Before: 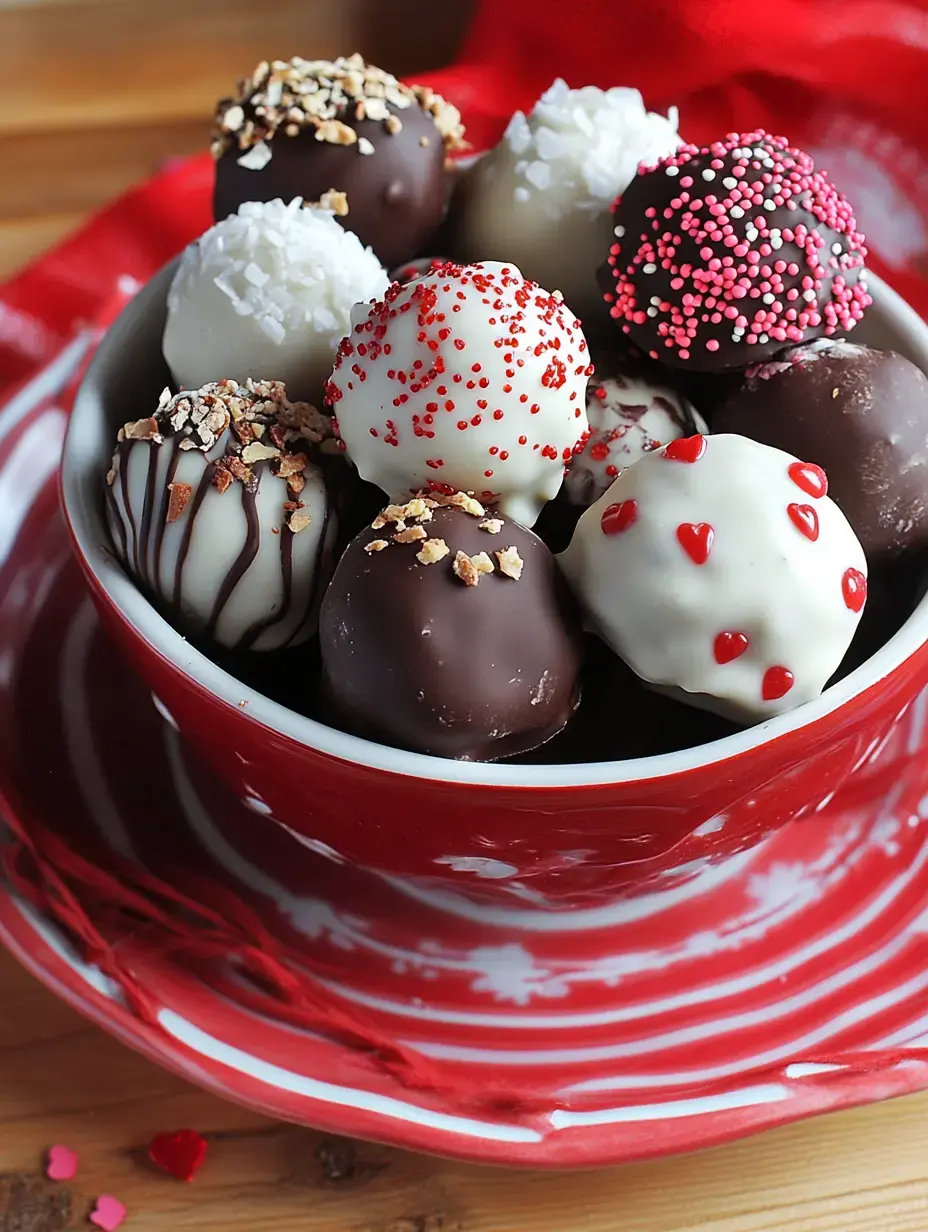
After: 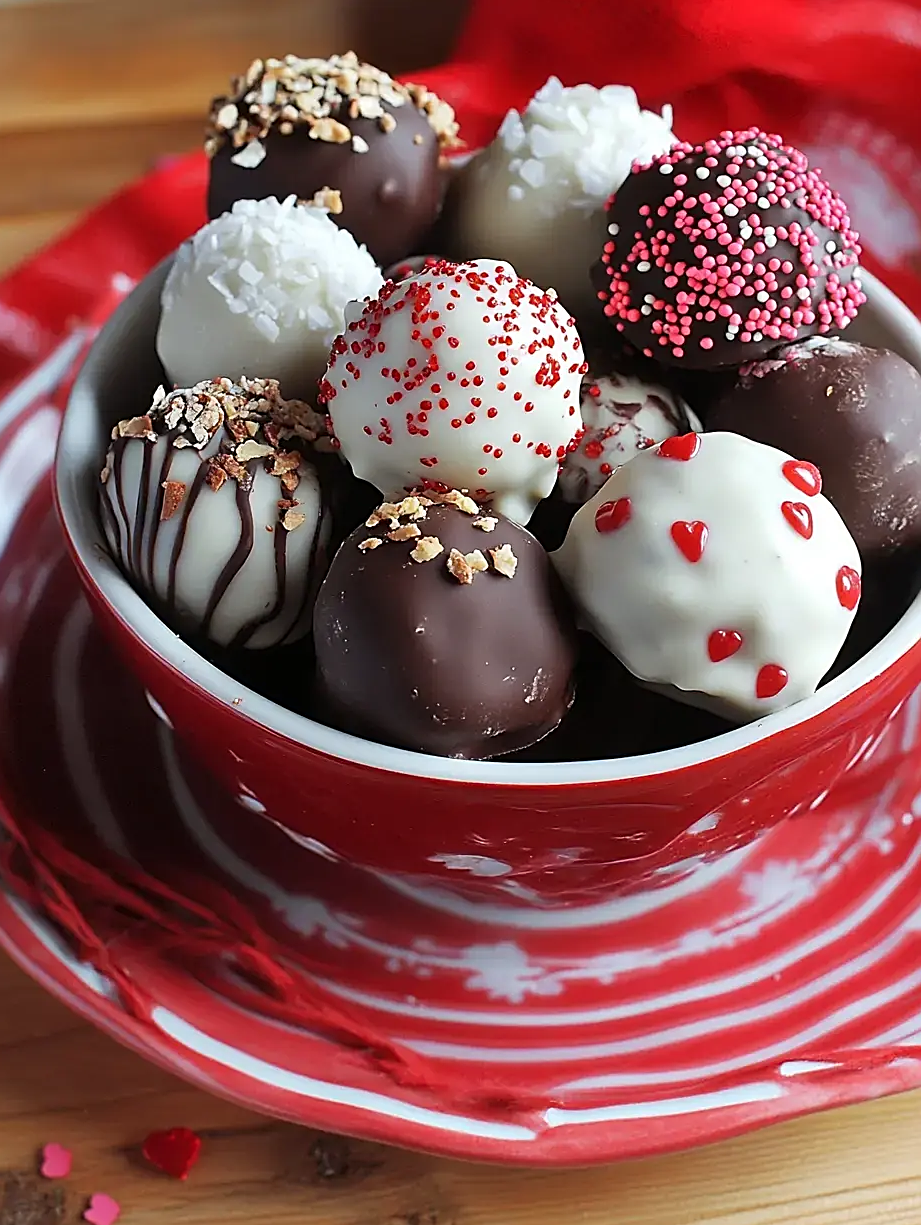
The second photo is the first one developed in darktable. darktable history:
crop and rotate: left 0.749%, top 0.224%, bottom 0.309%
sharpen: on, module defaults
